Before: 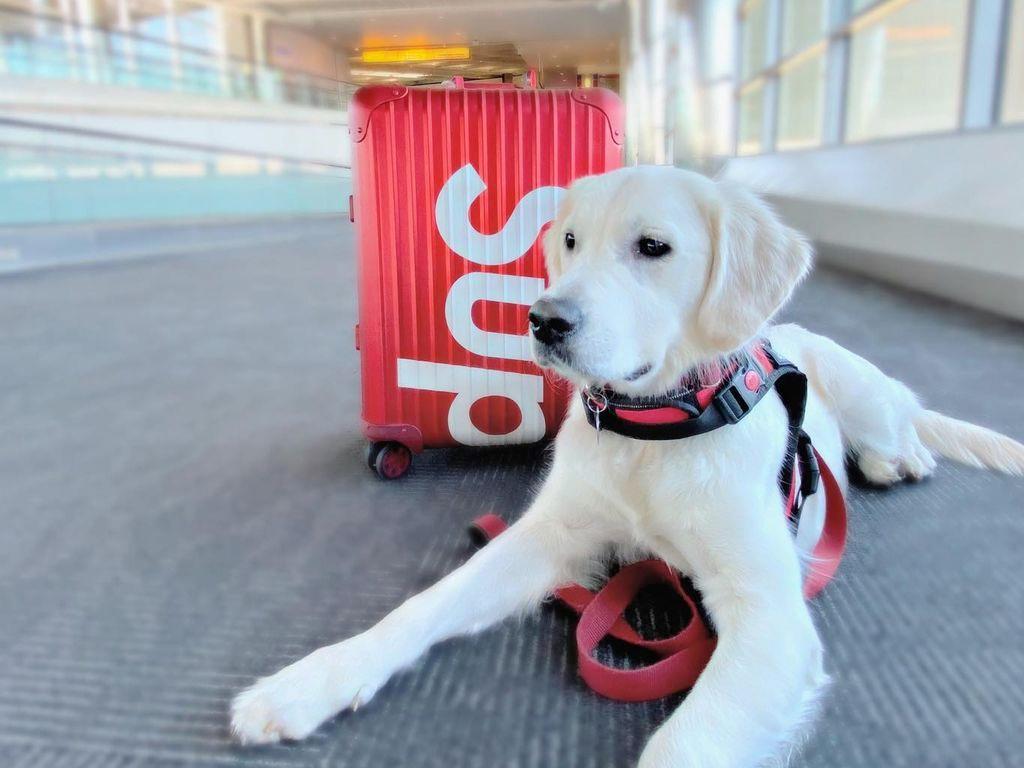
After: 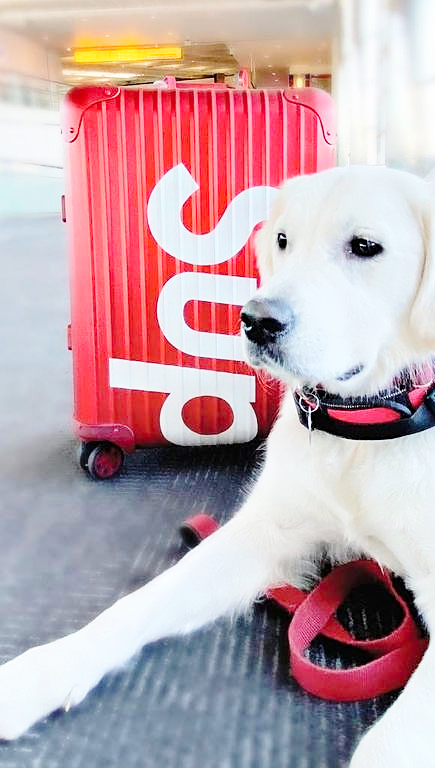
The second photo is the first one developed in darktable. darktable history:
sharpen: on, module defaults
base curve: curves: ch0 [(0, 0) (0.028, 0.03) (0.121, 0.232) (0.46, 0.748) (0.859, 0.968) (1, 1)], preserve colors none
crop: left 28.172%, right 29.338%
